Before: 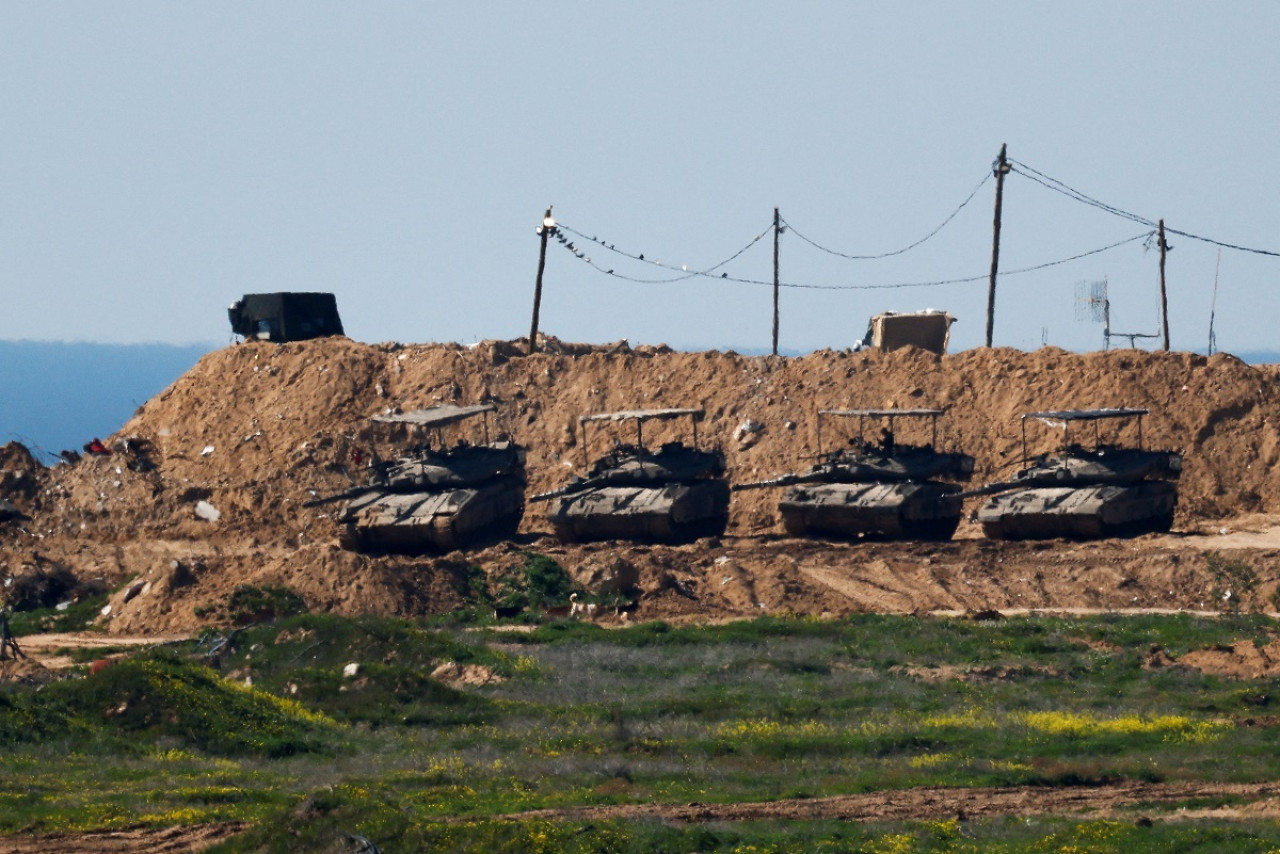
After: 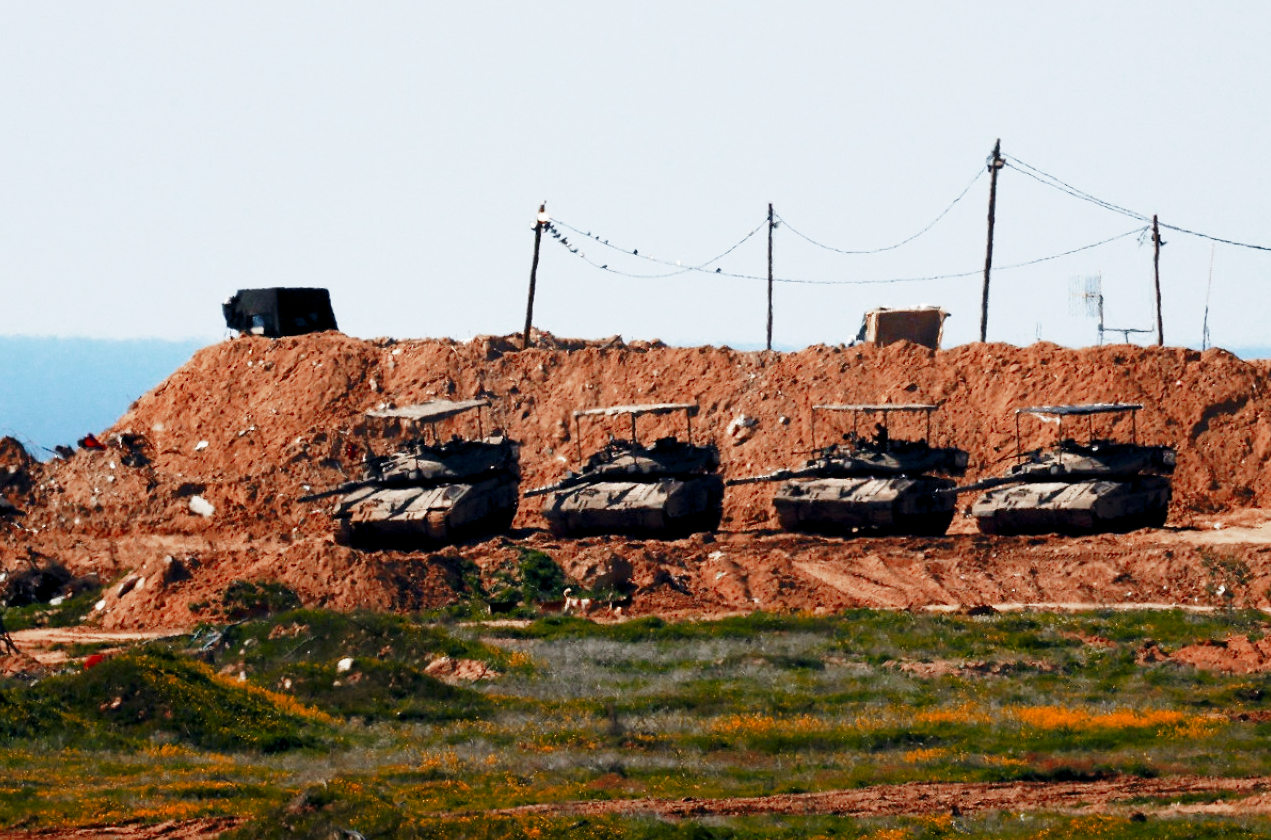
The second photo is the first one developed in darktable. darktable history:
color zones: curves: ch0 [(0, 0.299) (0.25, 0.383) (0.456, 0.352) (0.736, 0.571)]; ch1 [(0, 0.63) (0.151, 0.568) (0.254, 0.416) (0.47, 0.558) (0.732, 0.37) (0.909, 0.492)]; ch2 [(0.004, 0.604) (0.158, 0.443) (0.257, 0.403) (0.761, 0.468)]
base curve: curves: ch0 [(0, 0) (0.028, 0.03) (0.121, 0.232) (0.46, 0.748) (0.859, 0.968) (1, 1)], preserve colors none
crop: left 0.491%, top 0.695%, right 0.182%, bottom 0.851%
color balance rgb: power › chroma 0.654%, power › hue 60°, global offset › luminance -0.507%, perceptual saturation grading › global saturation 15.032%, perceptual brilliance grading › global brilliance 2.578%, perceptual brilliance grading › highlights -2.951%, perceptual brilliance grading › shadows 3.734%
